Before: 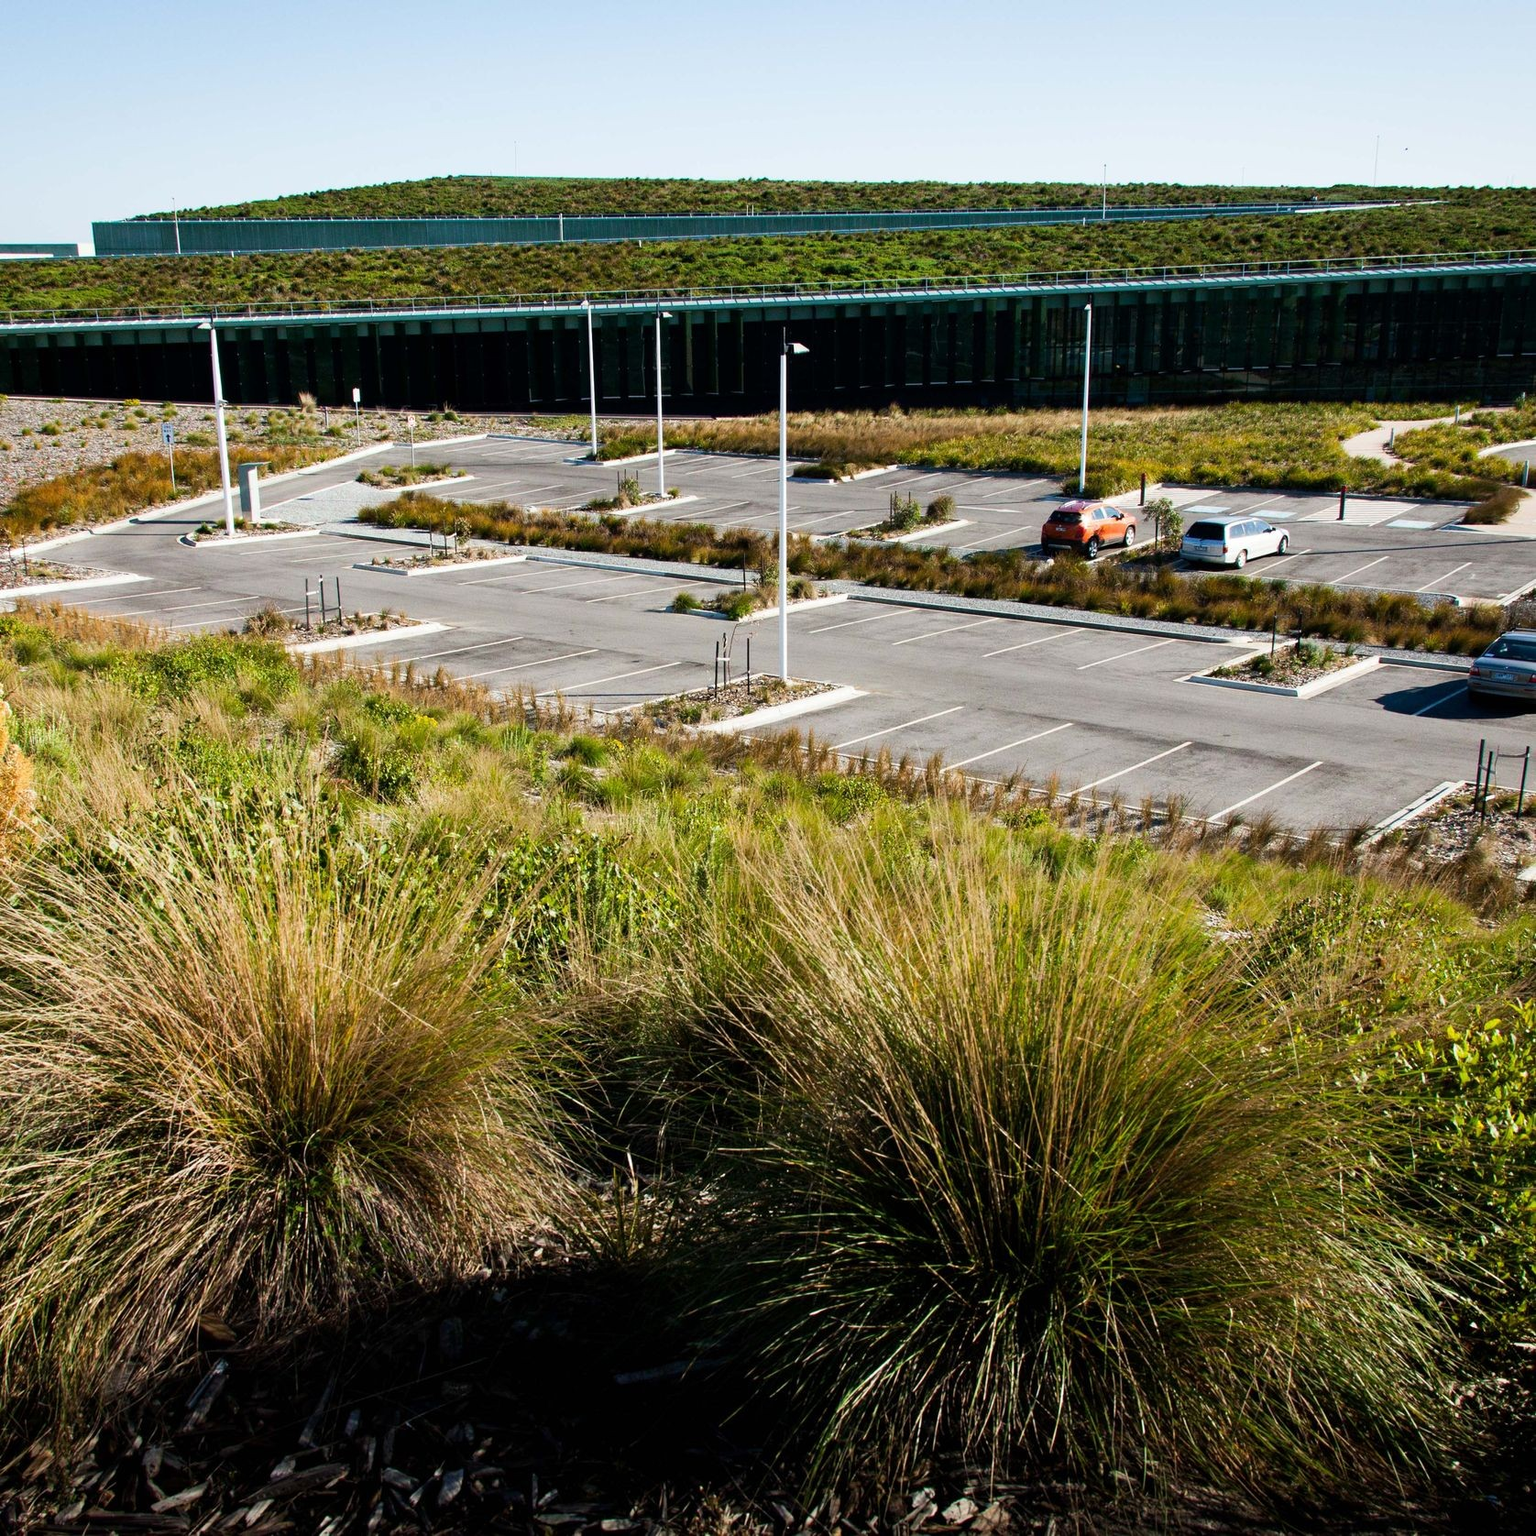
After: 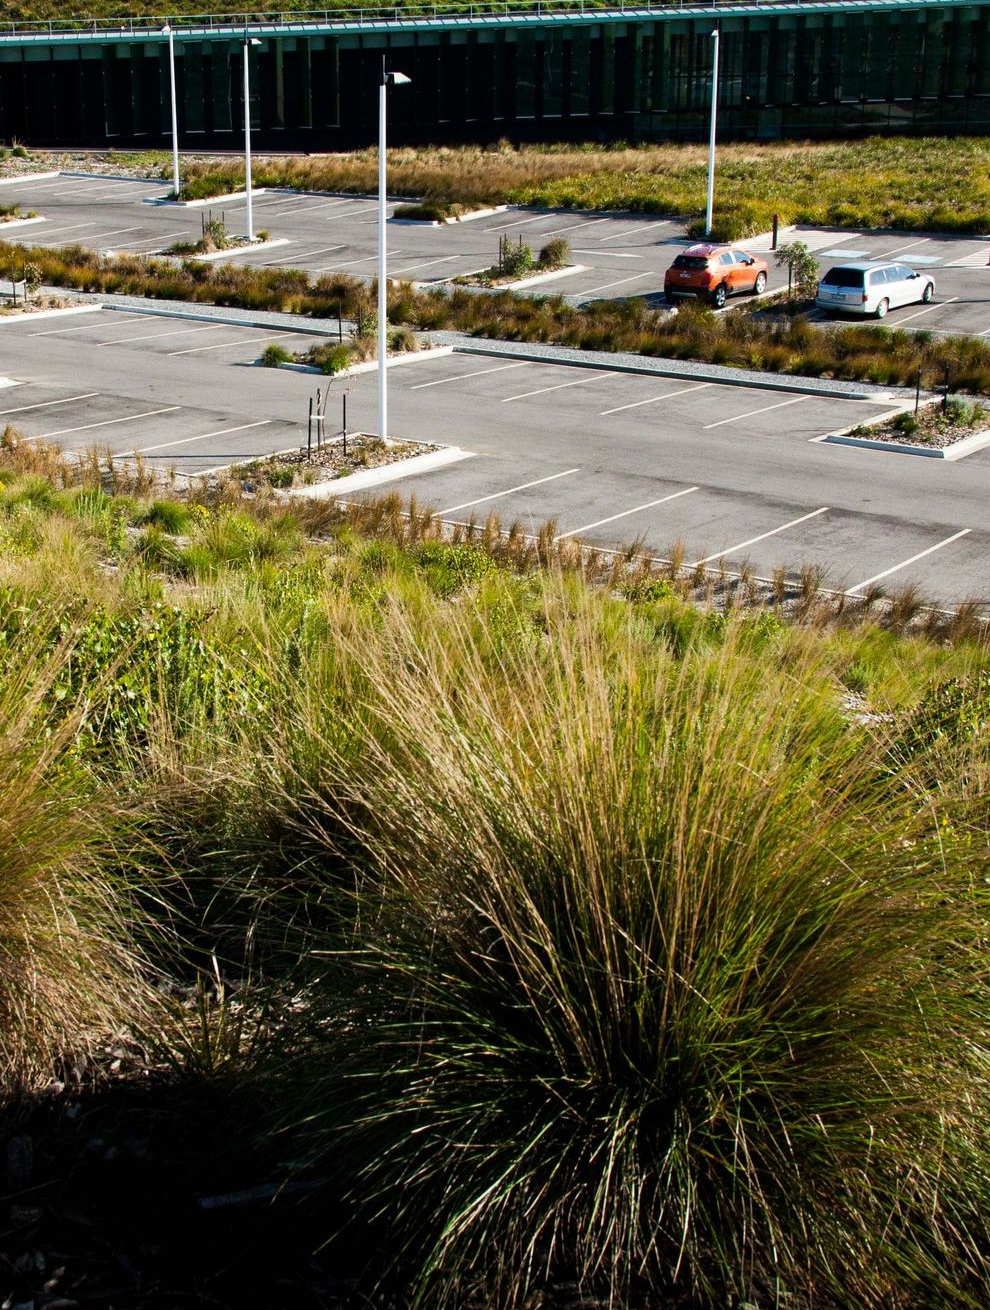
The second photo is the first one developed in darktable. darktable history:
crop and rotate: left 28.191%, top 18.049%, right 12.716%, bottom 3.758%
